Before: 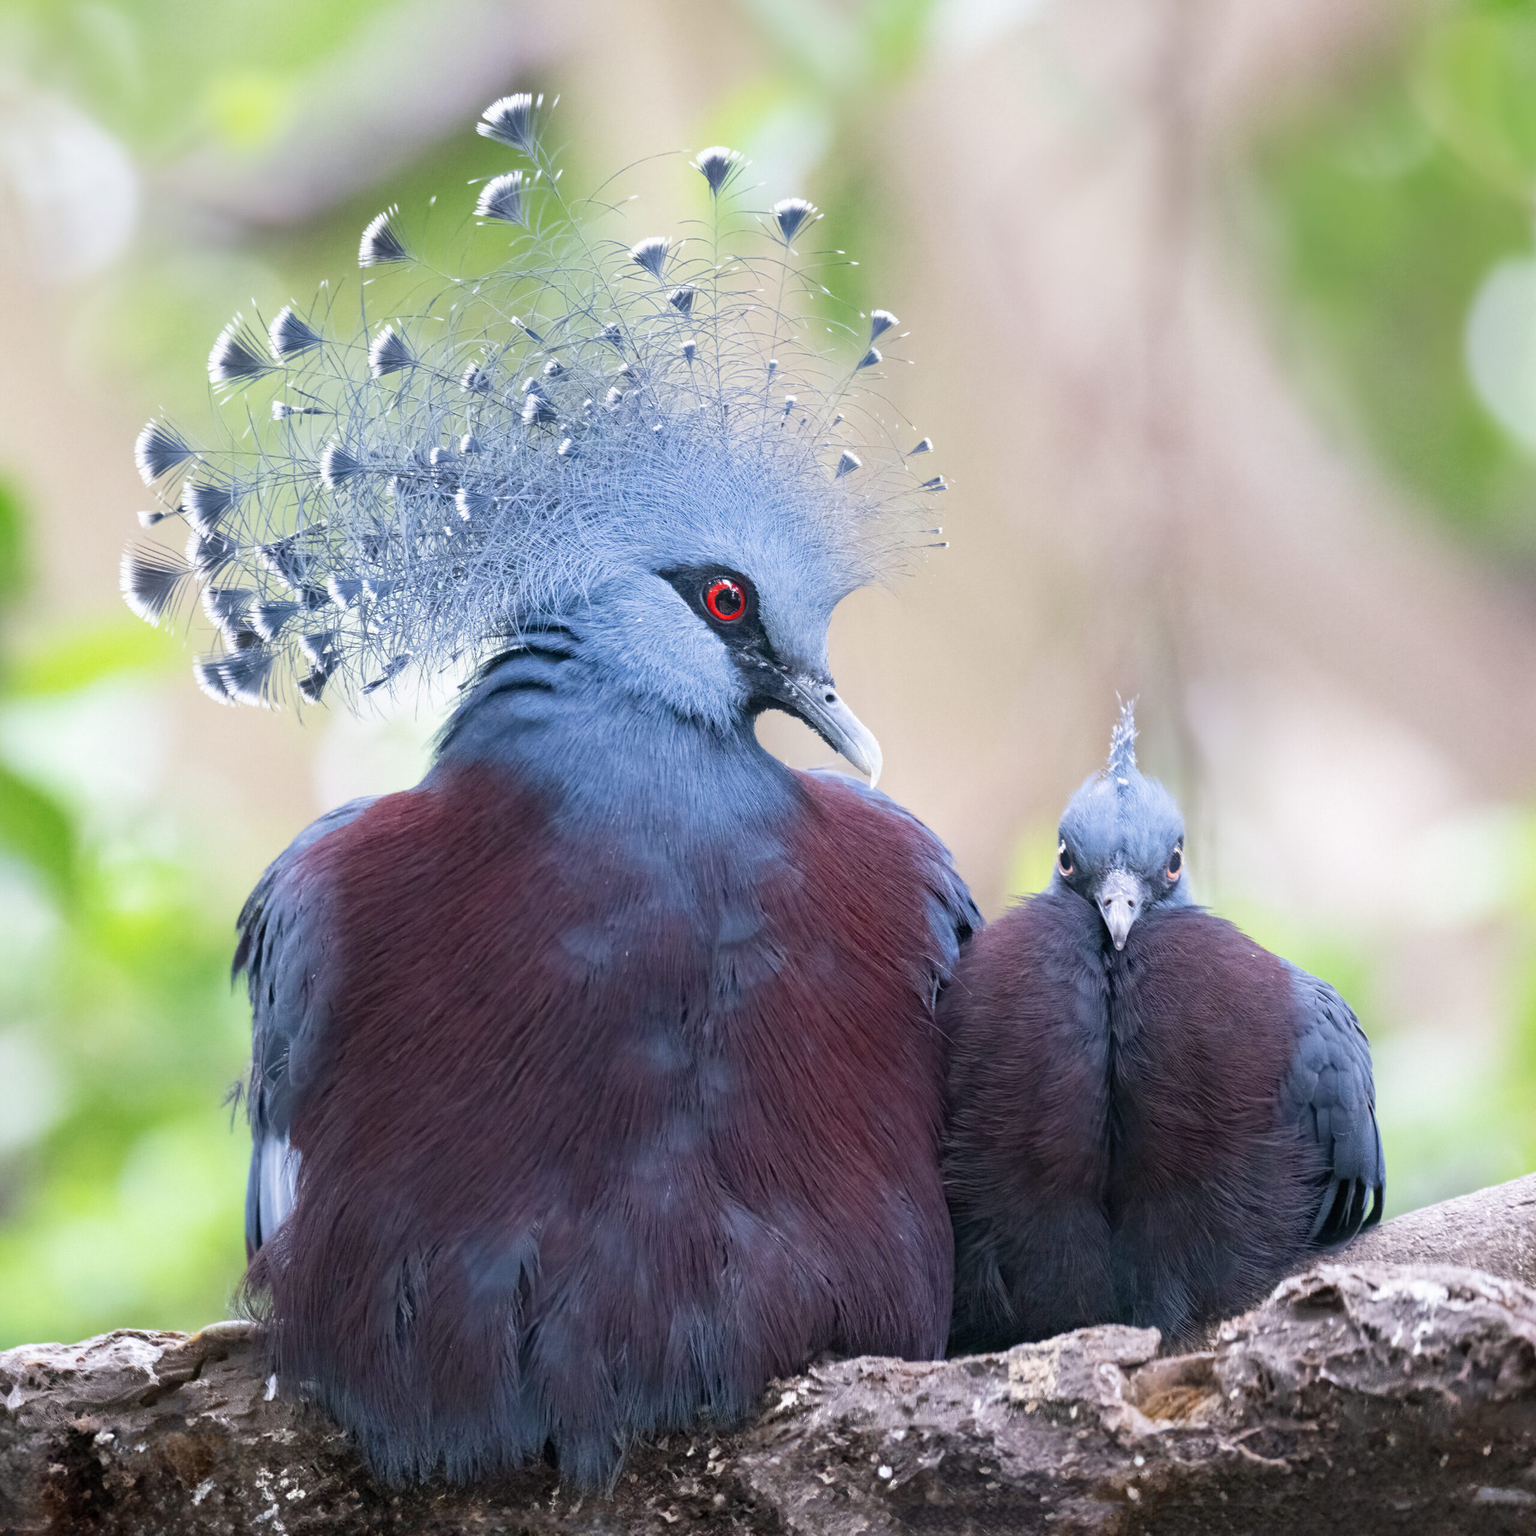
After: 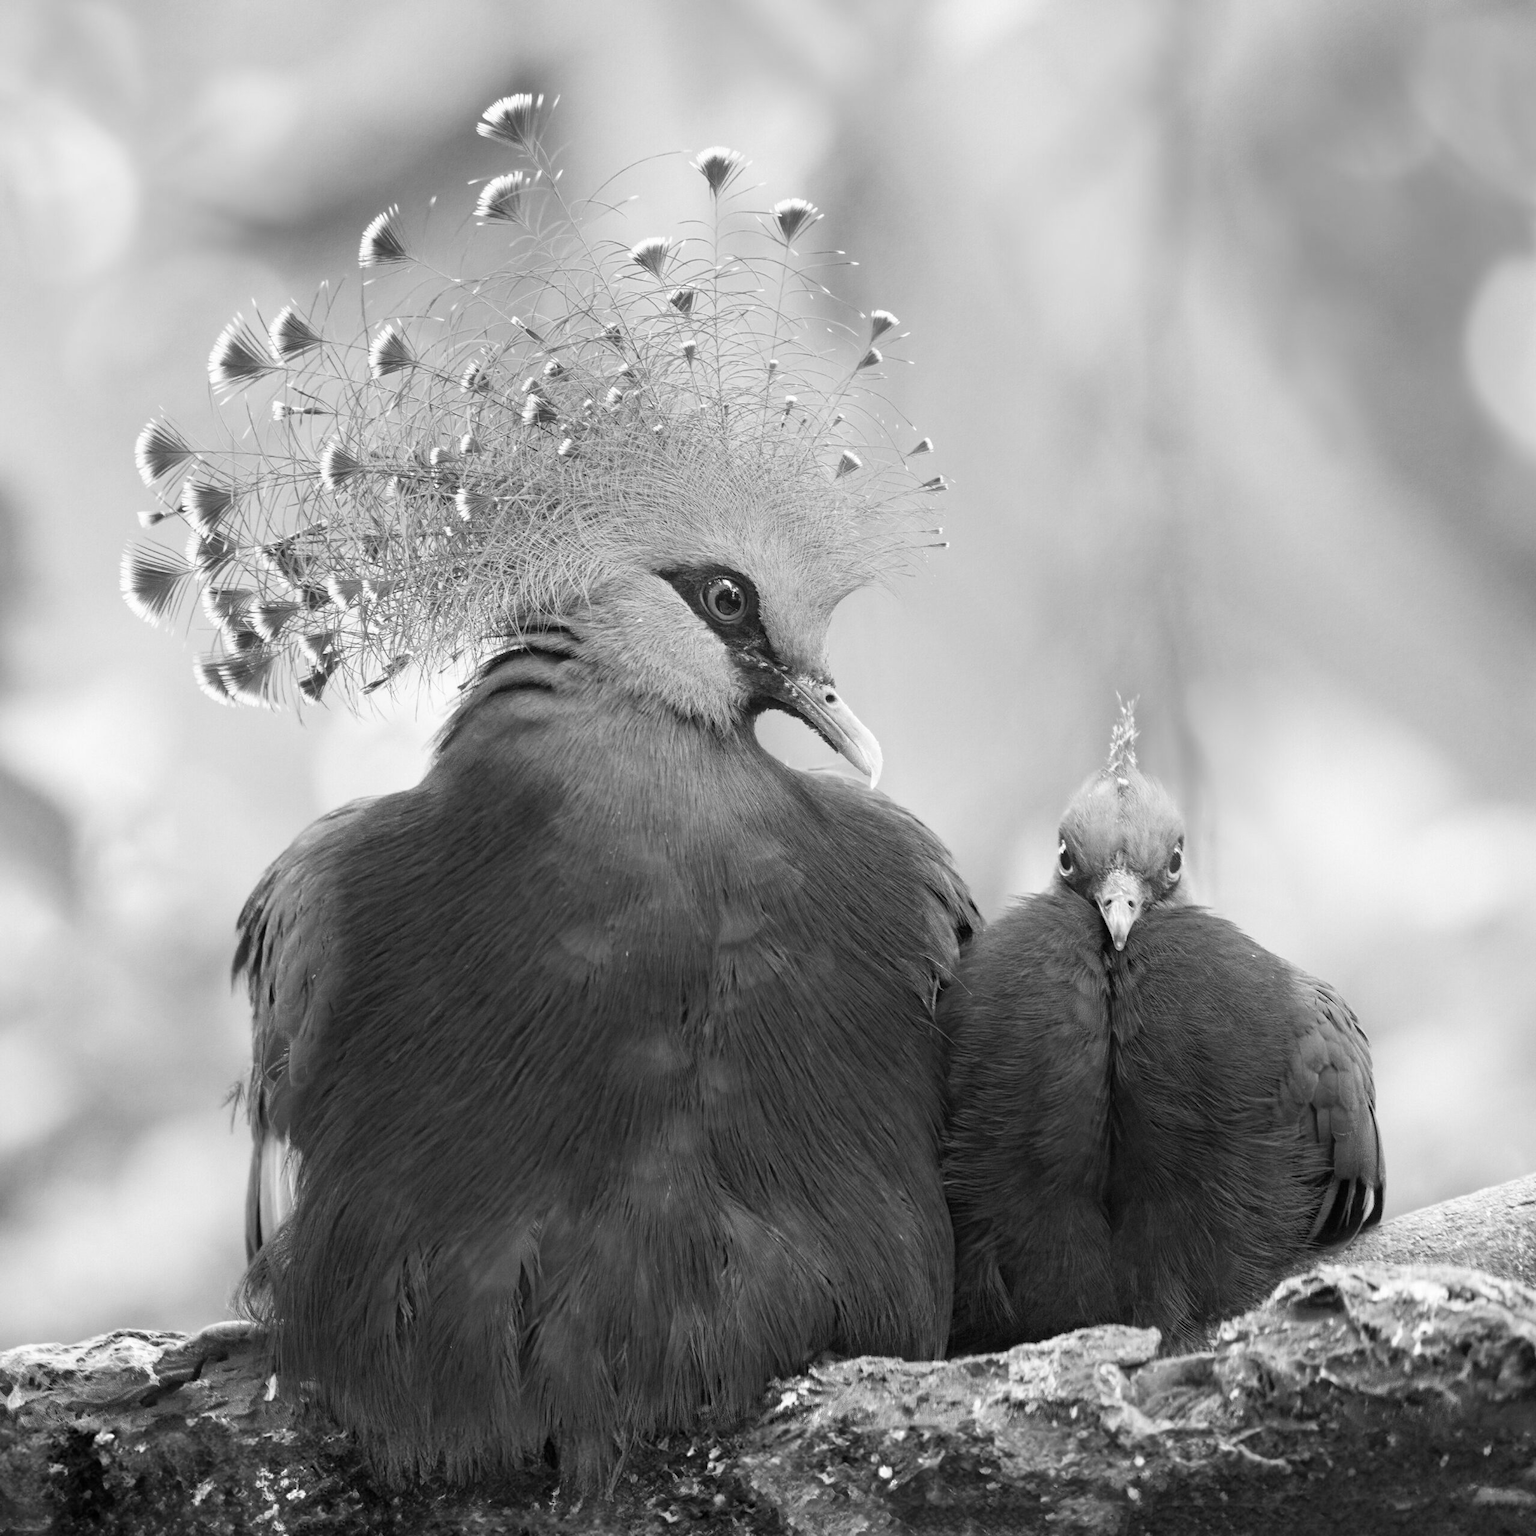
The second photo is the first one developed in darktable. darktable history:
color zones: curves: ch1 [(0, -0.394) (0.143, -0.394) (0.286, -0.394) (0.429, -0.392) (0.571, -0.391) (0.714, -0.391) (0.857, -0.391) (1, -0.394)]
color correction: highlights a* 4.02, highlights b* 4.98, shadows a* -7.55, shadows b* 4.98
